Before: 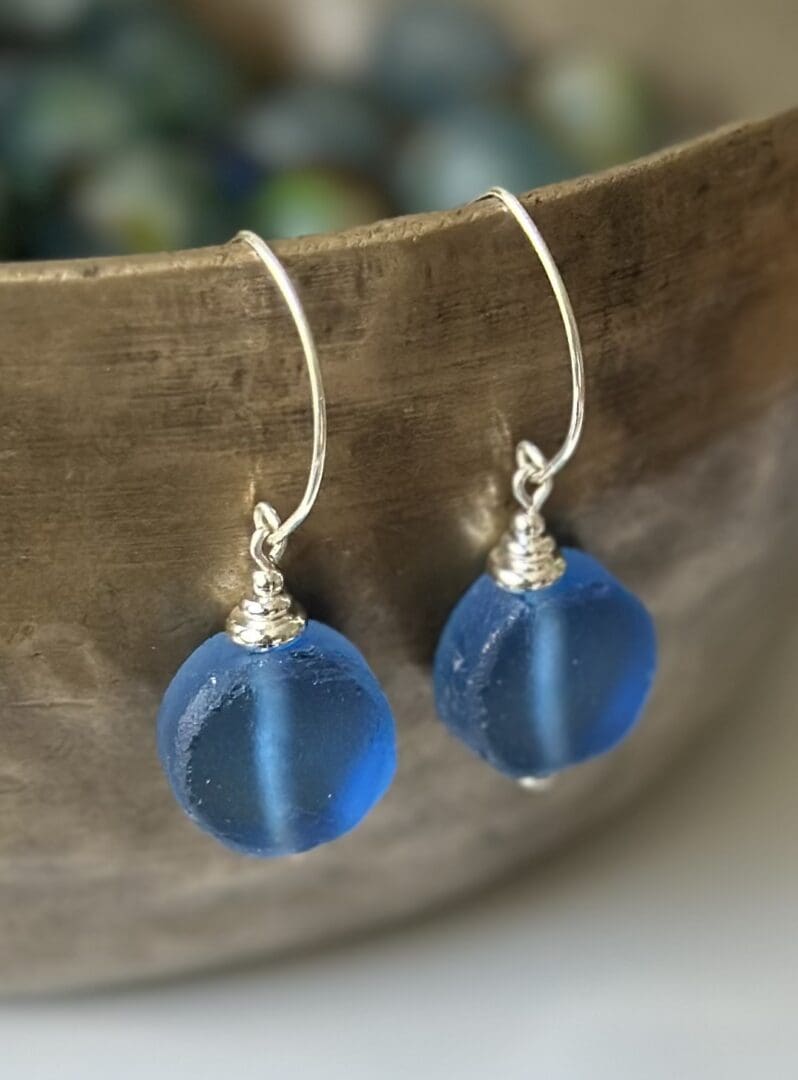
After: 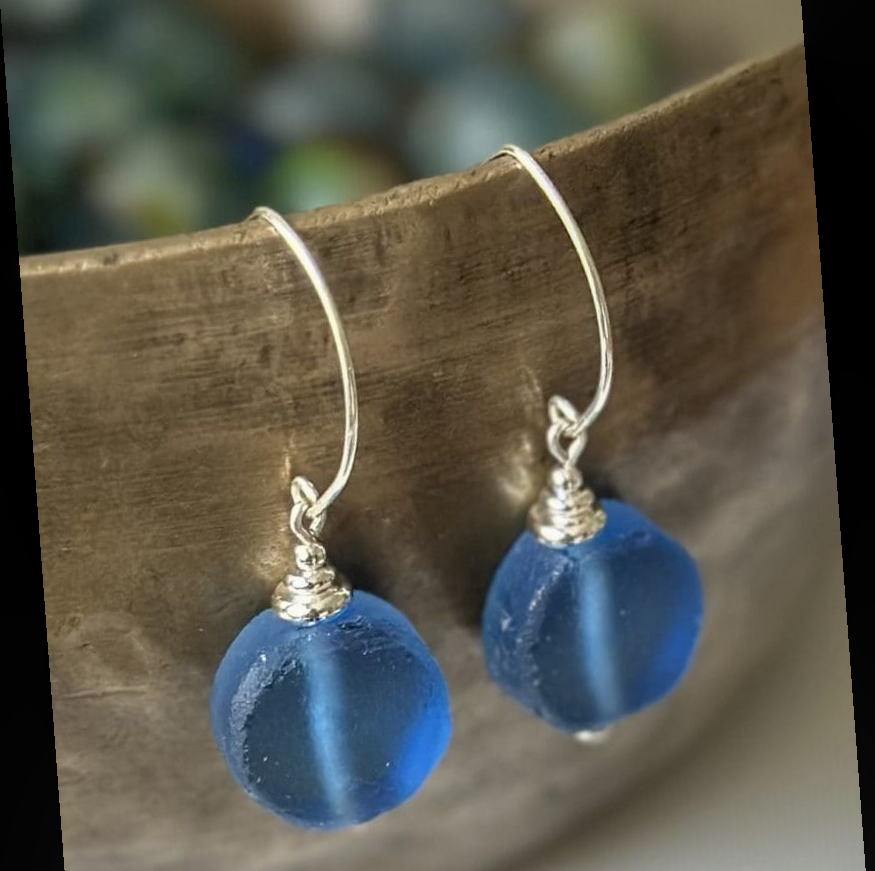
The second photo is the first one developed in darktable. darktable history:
crop: top 5.667%, bottom 17.637%
local contrast: detail 110%
rotate and perspective: rotation -4.25°, automatic cropping off
tone equalizer: on, module defaults
